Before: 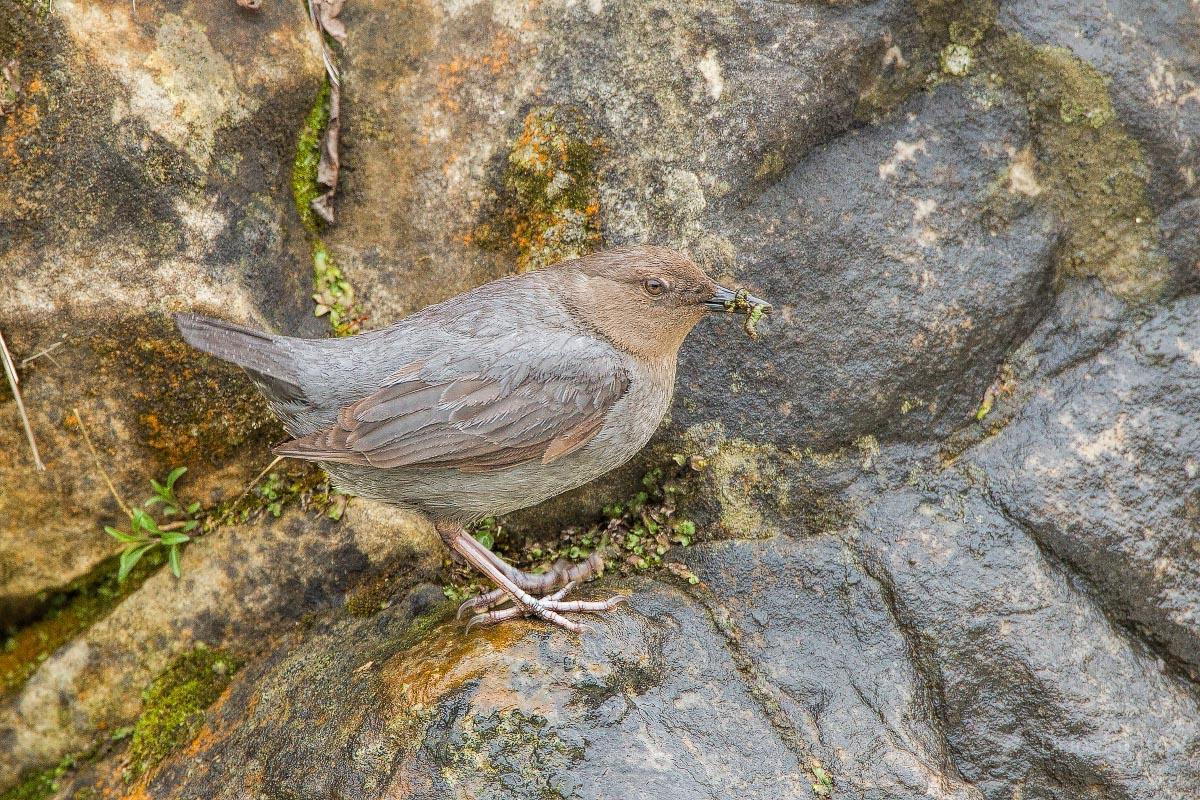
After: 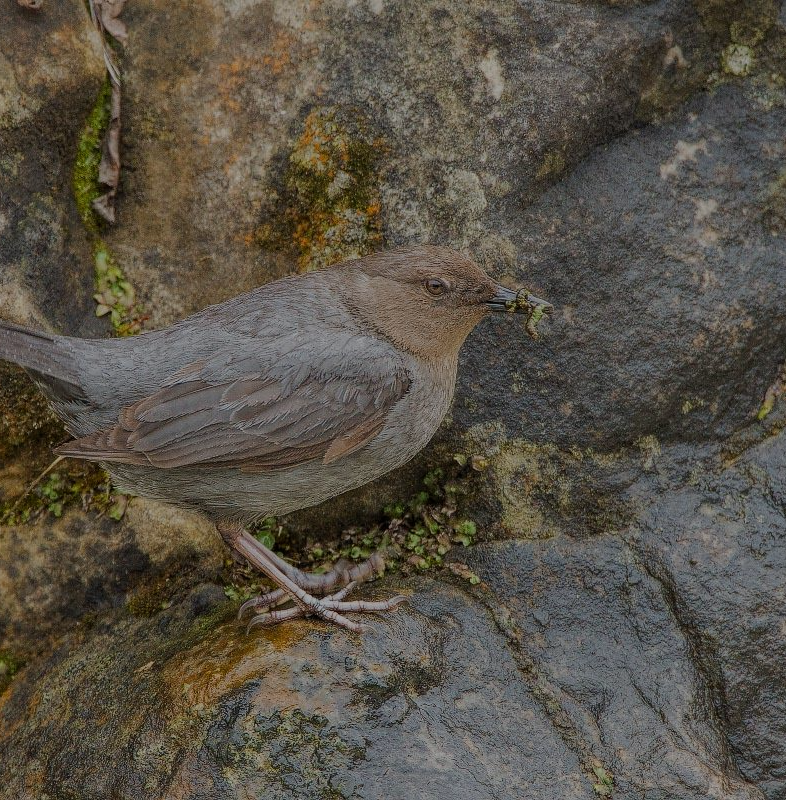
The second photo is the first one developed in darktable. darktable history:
exposure: exposure -1.398 EV, compensate highlight preservation false
crop and rotate: left 18.333%, right 16.104%
